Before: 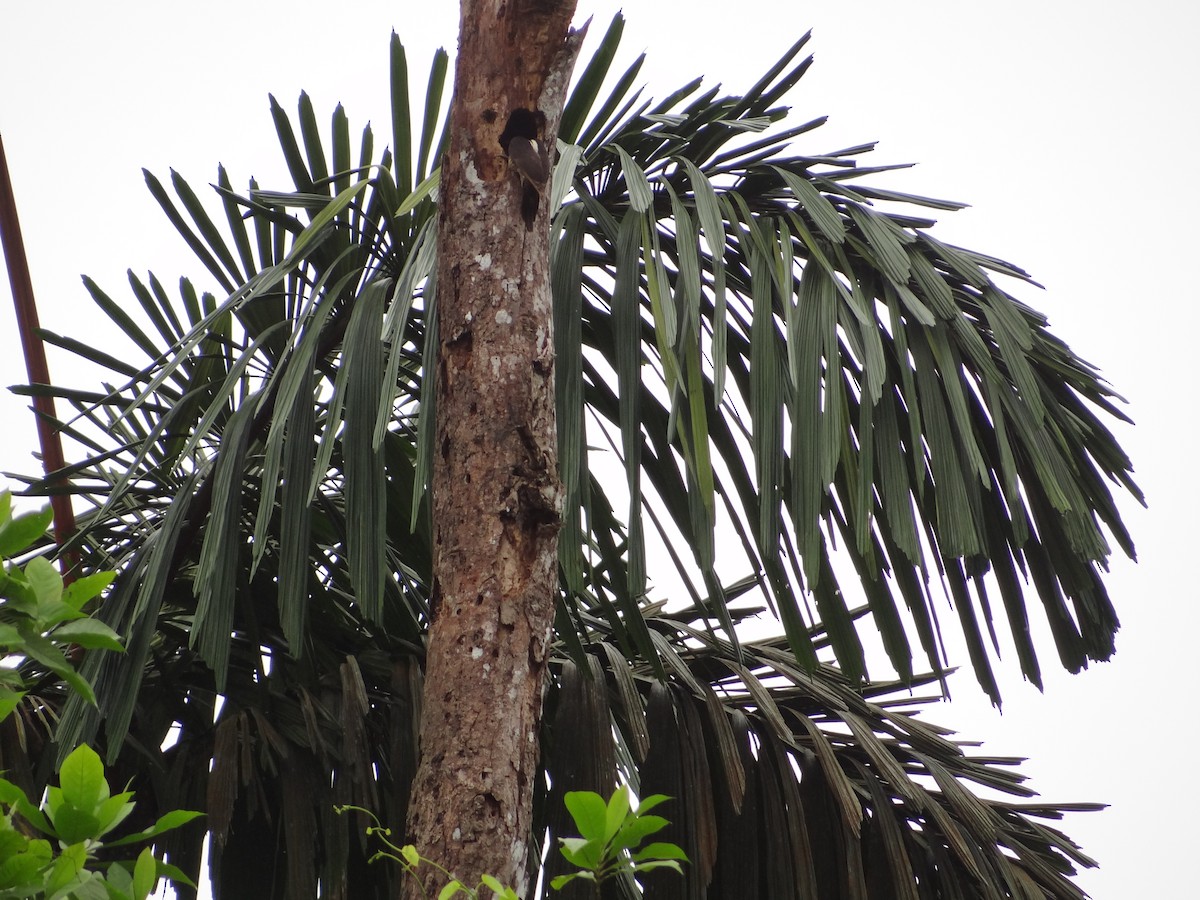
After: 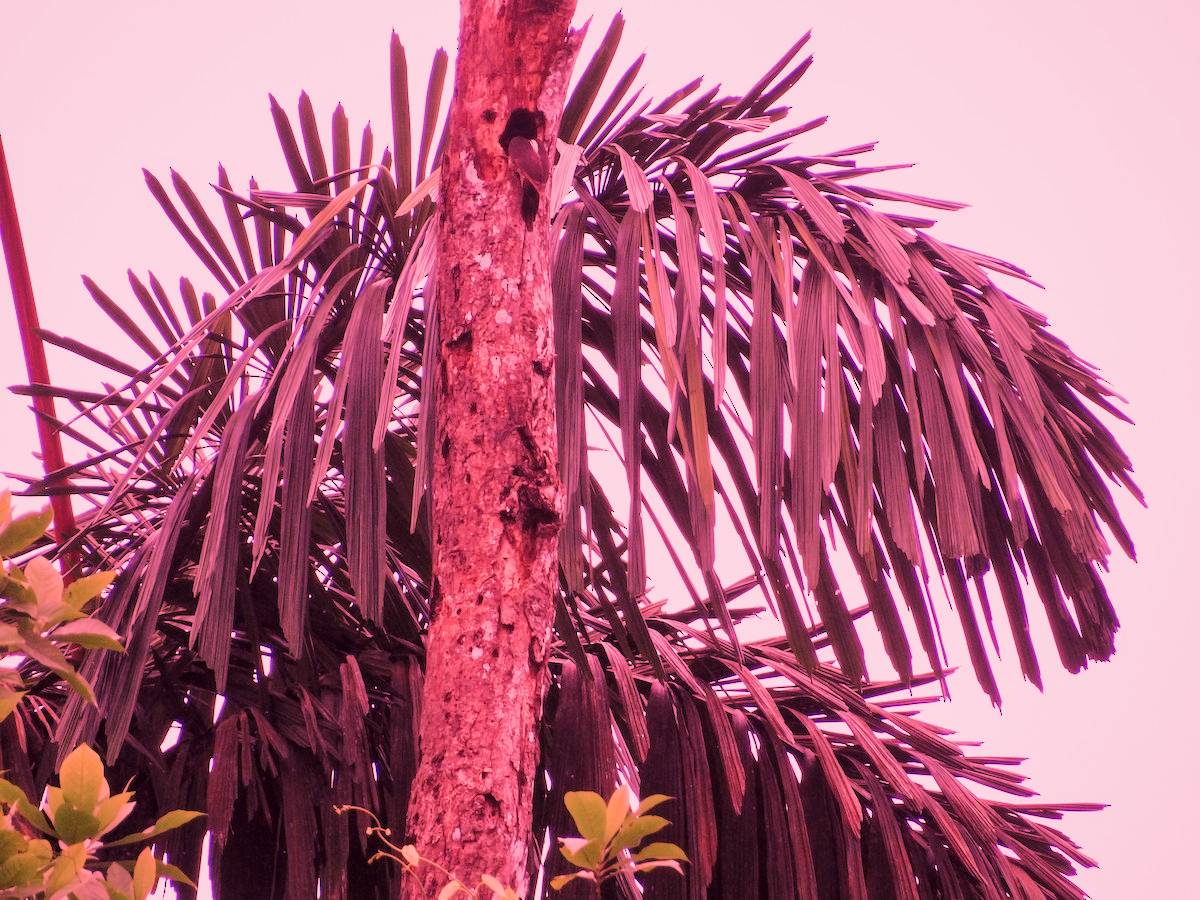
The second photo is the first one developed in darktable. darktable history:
white balance: red 2.672, blue 1.347
filmic rgb "scene-referred default": black relative exposure -7.65 EV, white relative exposure 4.56 EV, hardness 3.61
color balance: mode lift, gamma, gain (sRGB)
color calibration: illuminant custom, x 0.39, y 0.405, temperature 3927.1 K
local contrast: highlights 100%, shadows 100%, detail 120%, midtone range 0.2
color zones: curves: ch0 [(0, 0.613) (0.01, 0.613) (0.245, 0.448) (0.498, 0.529) (0.642, 0.665) (0.879, 0.777) (0.99, 0.613)]; ch1 [(0.198, 0.374) (0.75, 0.5)], mix -121.96%
color balance rgb "1": shadows lift › hue 87.51°, highlights gain › chroma 4.8%, highlights gain › hue 63.14°, global offset › chroma 0.06%, global offset › hue 102.71°, linear chroma grading › global chroma 0.5%
